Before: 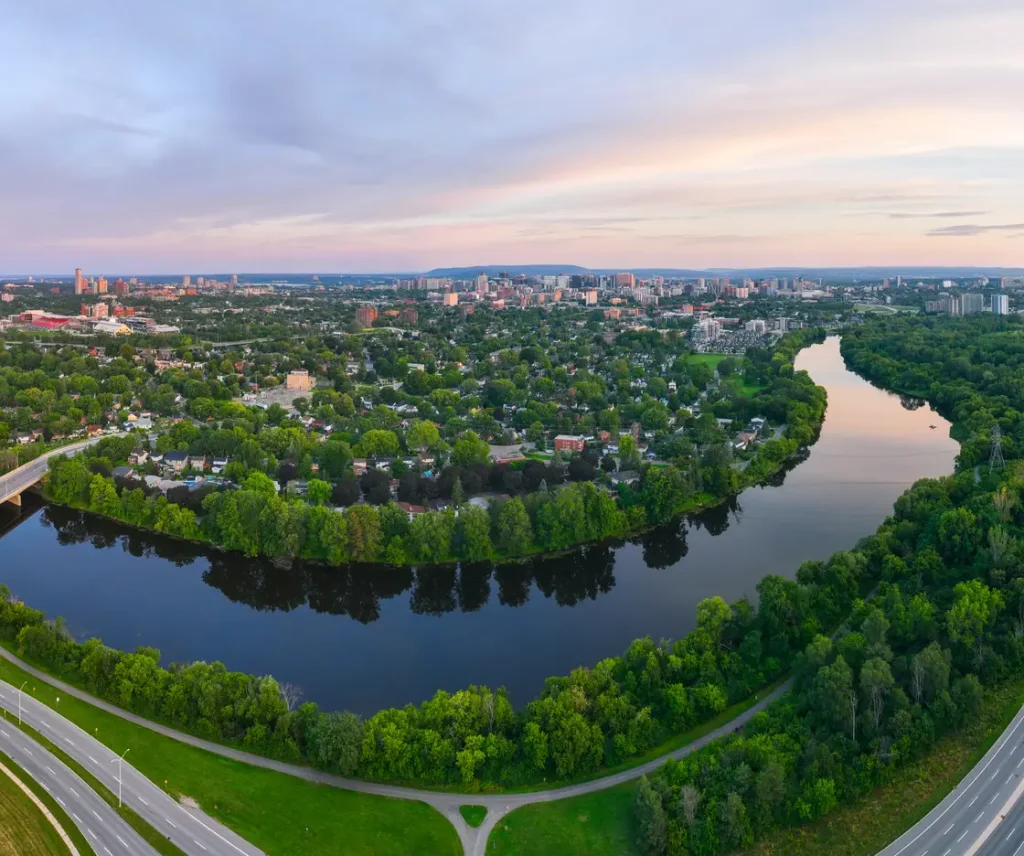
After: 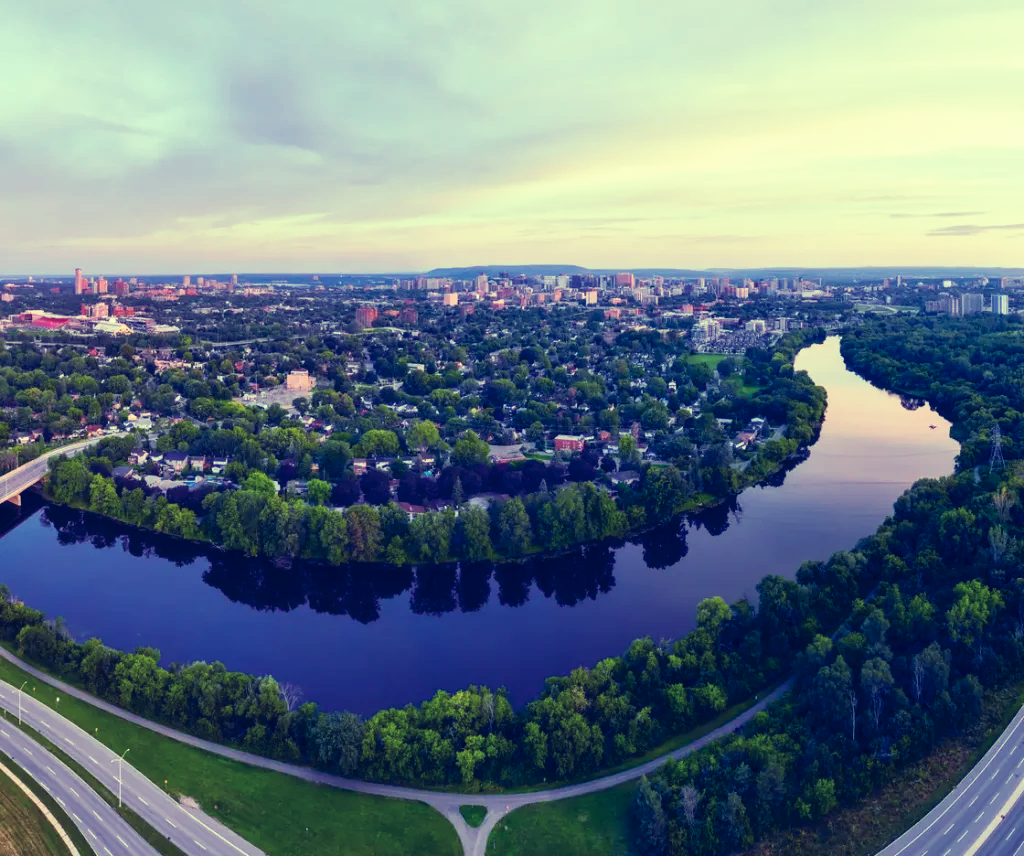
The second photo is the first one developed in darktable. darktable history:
tone curve: curves: ch0 [(0, 0) (0.003, 0.023) (0.011, 0.024) (0.025, 0.028) (0.044, 0.035) (0.069, 0.043) (0.1, 0.052) (0.136, 0.063) (0.177, 0.094) (0.224, 0.145) (0.277, 0.209) (0.335, 0.281) (0.399, 0.364) (0.468, 0.453) (0.543, 0.553) (0.623, 0.66) (0.709, 0.767) (0.801, 0.88) (0.898, 0.968) (1, 1)], preserve colors none
color look up table: target L [96.94, 88.37, 85.96, 80.14, 88.89, 80.88, 78.12, 77.19, 63.79, 62.09, 57.77, 55.03, 47.11, 37.71, 2.162, 200.44, 95.59, 83.58, 74.47, 65.91, 66.48, 66.38, 54.13, 50.86, 51.51, 44.29, 29.12, 29.82, 21.33, 77.7, 67.09, 51.98, 54.98, 50.45, 48.85, 38.02, 36.64, 29.61, 33.12, 23.26, 19.78, 7.7, 82.63, 83.95, 74.35, 70.3, 66.62, 57.89, 34.74], target a [-30.83, -16.28, -32.15, -64.05, -15.96, -54.78, -22.85, -28.54, 1.586, -46.56, -28.37, -4.869, -13.43, -24.8, 18.75, 0, -21.11, 3.669, 20.79, 34.46, 16.72, 14.2, 66.4, 46.74, 63.46, 29.26, 12.52, 40.39, 29.7, 7.66, 42.66, 64.99, 70.72, 9.888, -0.135, 37.14, 14.34, 39.03, 47.3, 37.37, 38.07, 39.23, -52.25, -30.04, -8.861, -34.28, -9.96, -22.59, 0.98], target b [43.1, 23, 65.9, 52.98, 51.66, 19.58, 35.26, 11.6, 23.41, 41.76, -3.345, -6.549, 27.13, 9.904, -39.07, 0, 30.78, 22.07, 9.234, 27.81, 50.1, 1.157, 0.325, -6.189, 33.11, 20.5, -10.18, -7.873, -12.59, 1.41, -14.49, -35.9, -19.04, -27.94, -44.69, -42.97, -51.08, -69.54, -46.28, -36.11, -57.86, -46.16, 6.702, 8.596, 5.279, -11.36, -10.14, -16.93, -32.62], num patches 49
